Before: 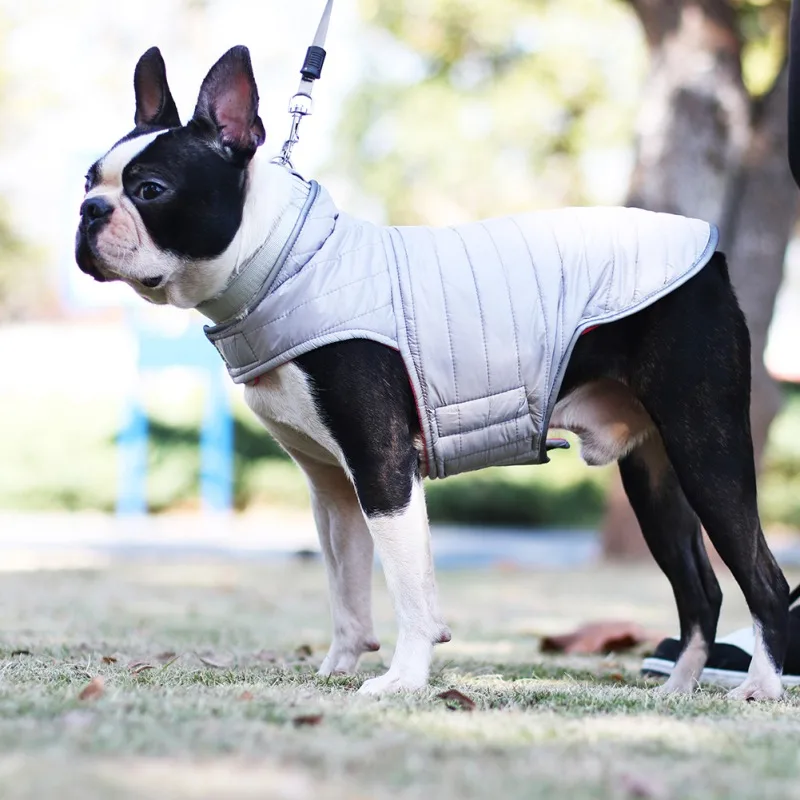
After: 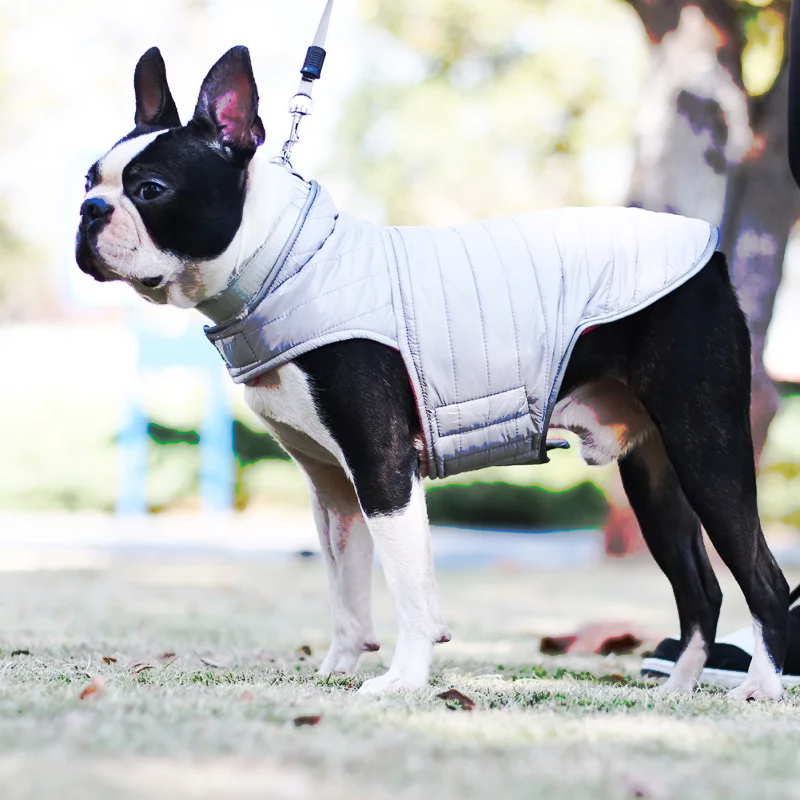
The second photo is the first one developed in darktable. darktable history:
tone curve: curves: ch0 [(0, 0) (0.003, 0.003) (0.011, 0.01) (0.025, 0.023) (0.044, 0.042) (0.069, 0.065) (0.1, 0.094) (0.136, 0.127) (0.177, 0.166) (0.224, 0.211) (0.277, 0.26) (0.335, 0.315) (0.399, 0.375) (0.468, 0.44) (0.543, 0.658) (0.623, 0.718) (0.709, 0.782) (0.801, 0.851) (0.898, 0.923) (1, 1)], preserve colors none
